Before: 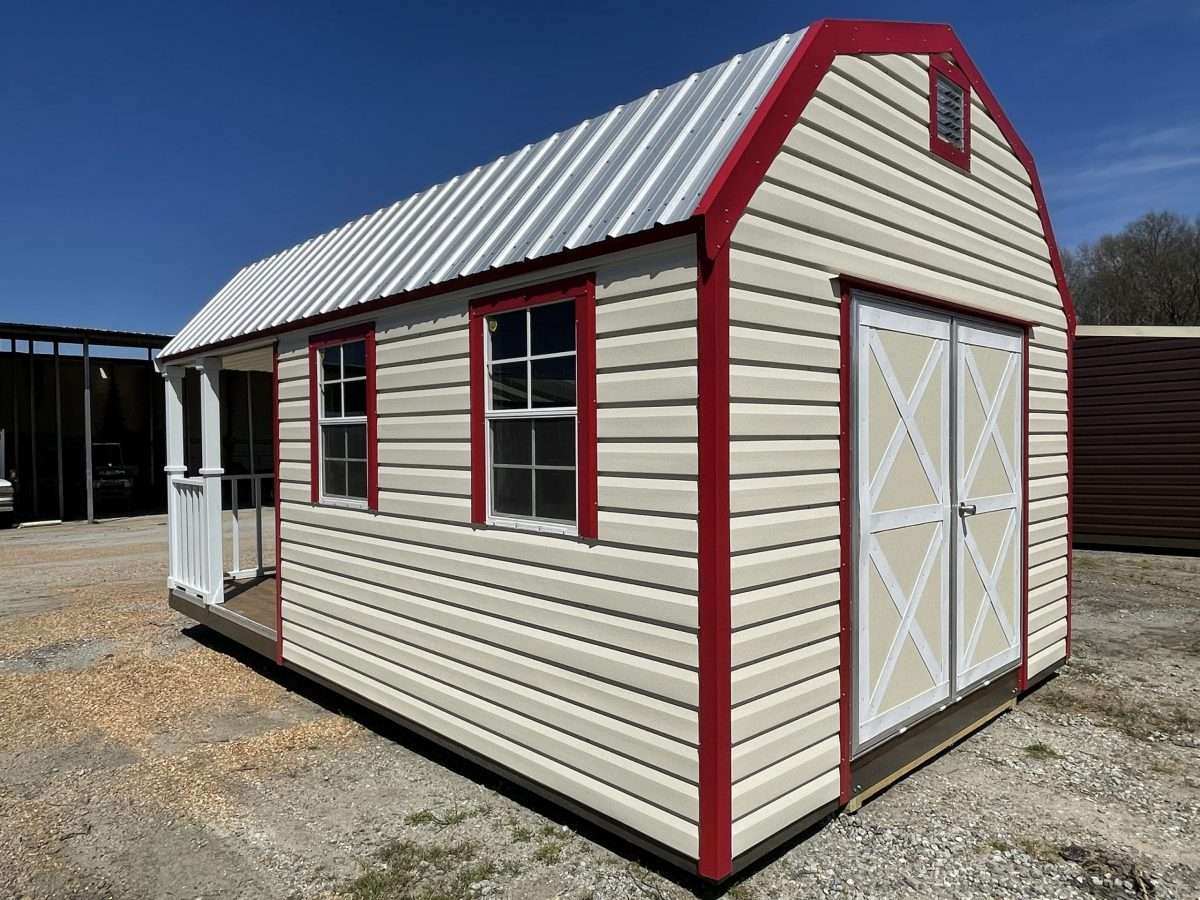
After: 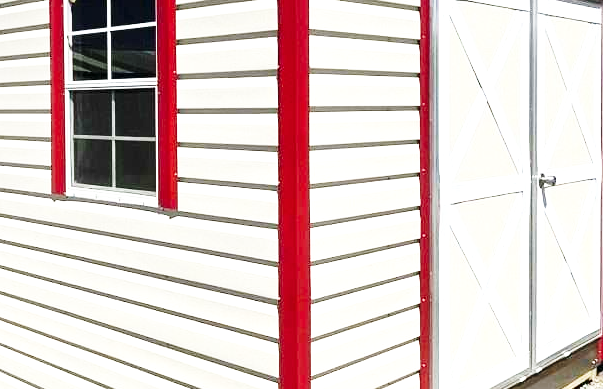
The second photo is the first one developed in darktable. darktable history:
crop: left 35.03%, top 36.625%, right 14.663%, bottom 20.057%
base curve: curves: ch0 [(0, 0) (0.028, 0.03) (0.121, 0.232) (0.46, 0.748) (0.859, 0.968) (1, 1)], preserve colors none
exposure: exposure 0.95 EV, compensate highlight preservation false
